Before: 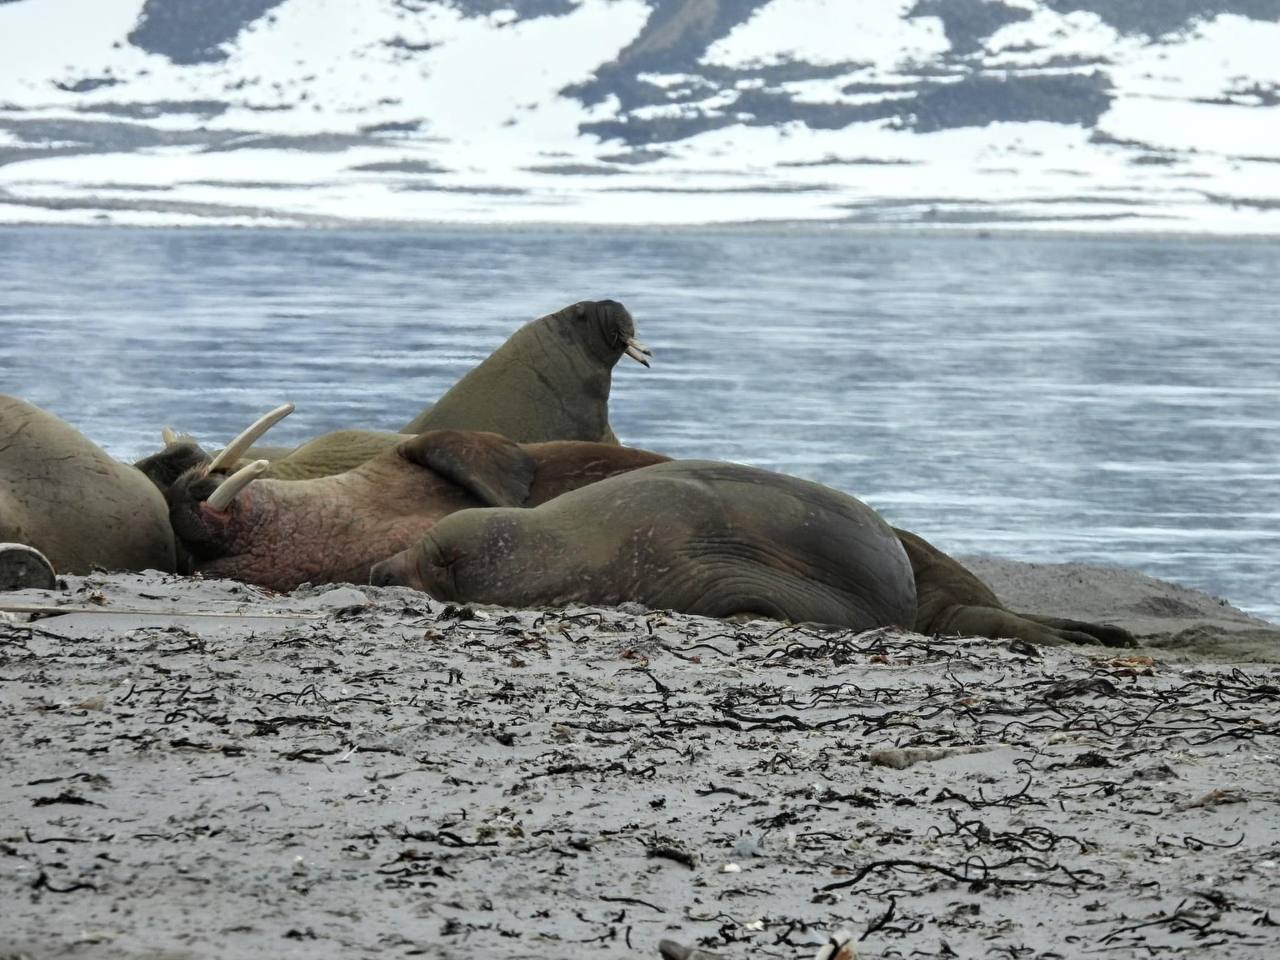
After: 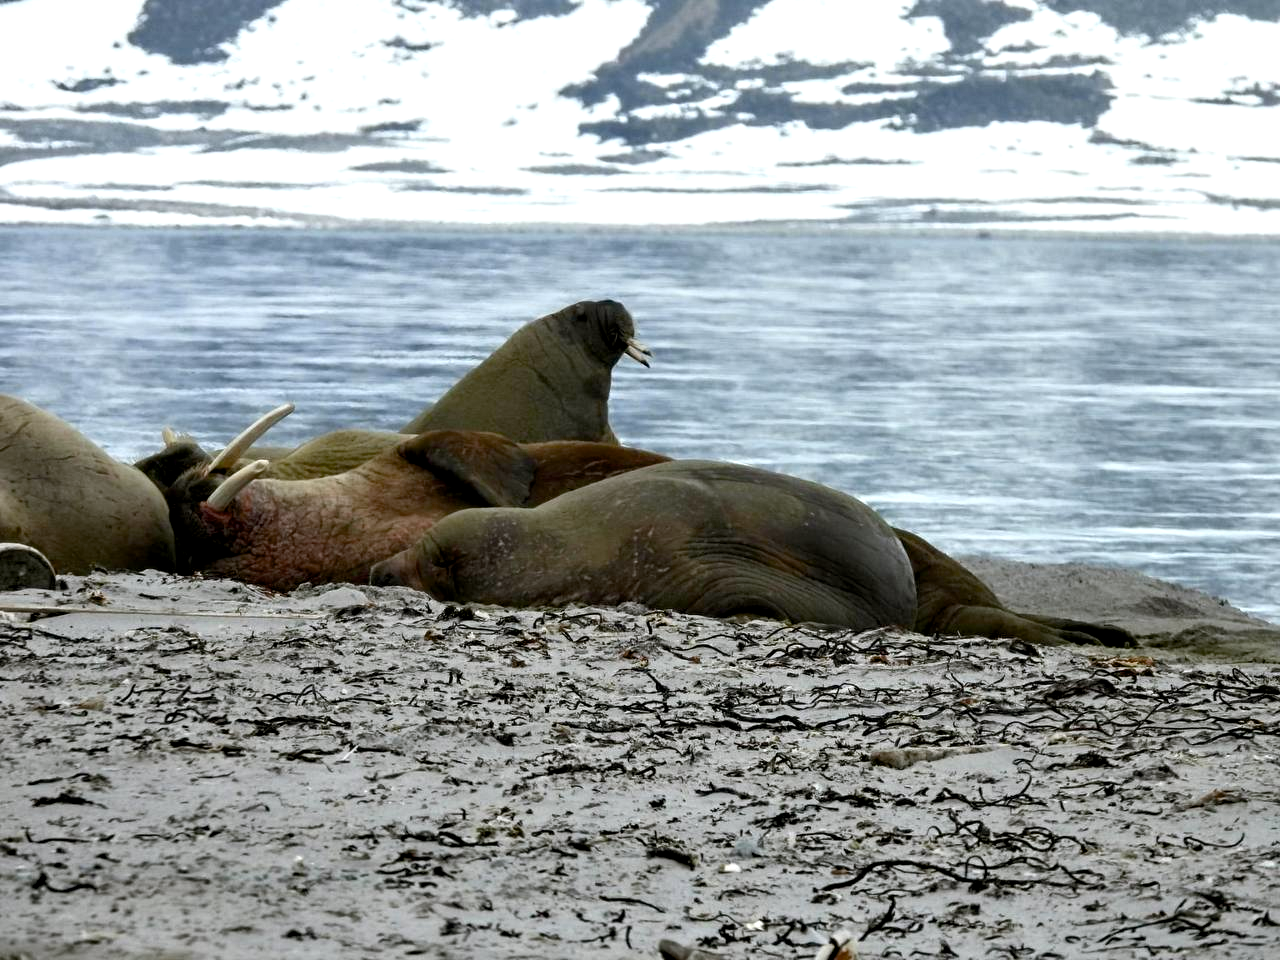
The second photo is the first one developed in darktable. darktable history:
exposure: black level correction 0.009, compensate highlight preservation false
color balance rgb: shadows lift › chroma 3.62%, shadows lift › hue 89.24°, perceptual saturation grading › global saturation 15.548%, perceptual saturation grading › highlights -19.637%, perceptual saturation grading › shadows 20.373%, perceptual brilliance grading › global brilliance 15.013%, perceptual brilliance grading › shadows -35.415%, saturation formula JzAzBz (2021)
